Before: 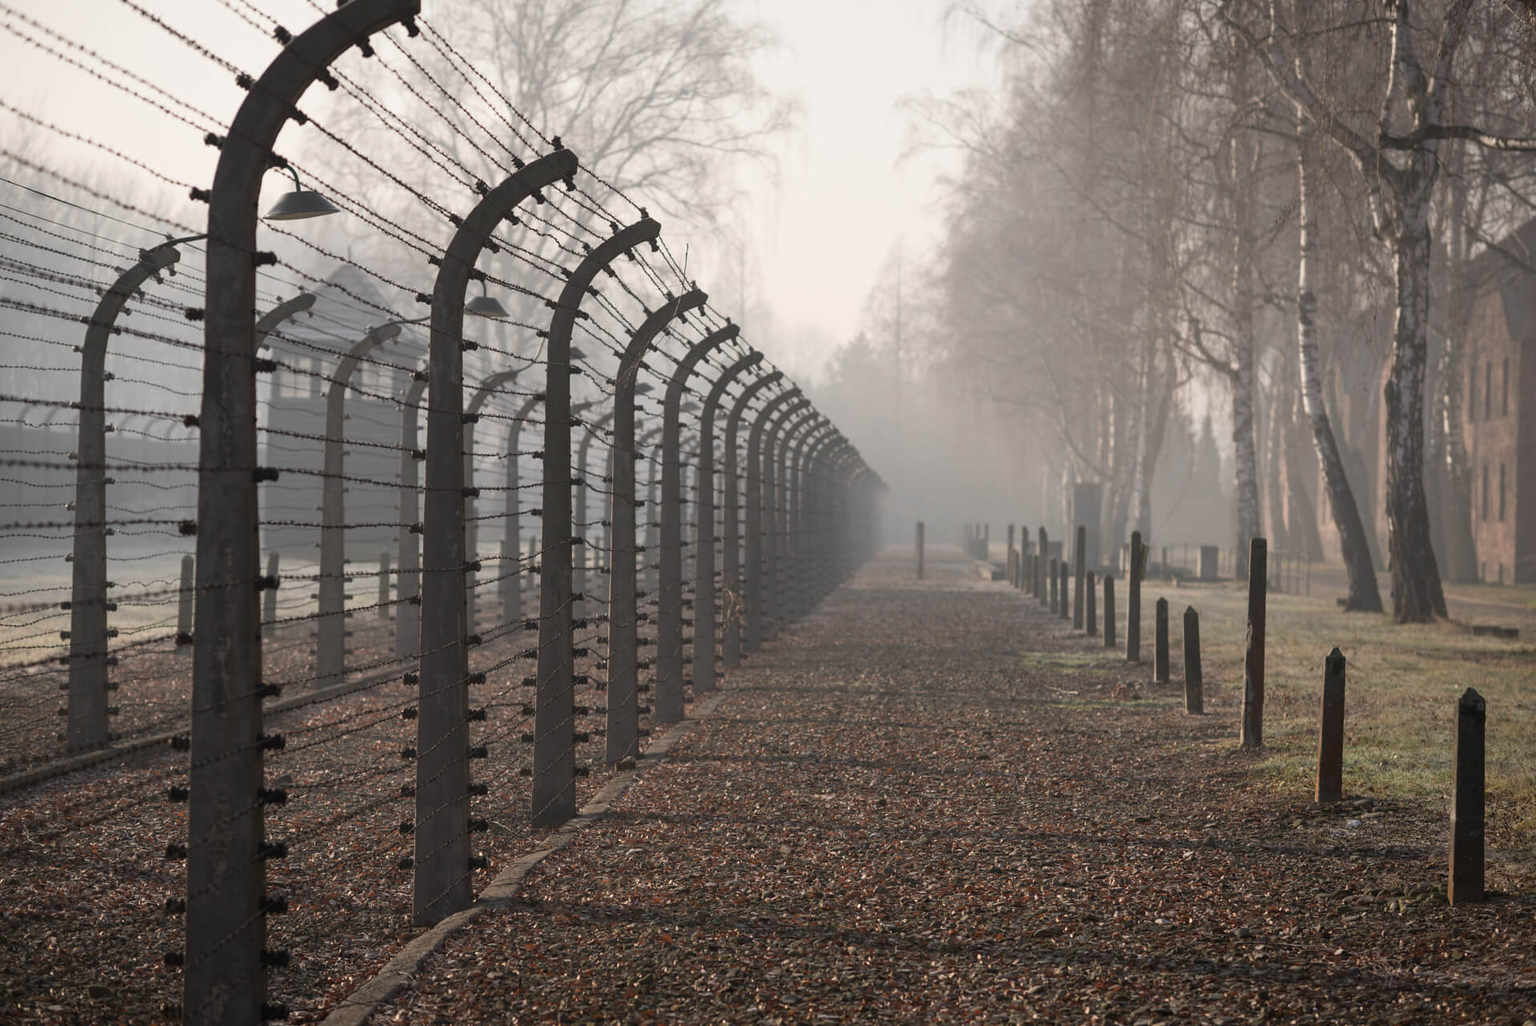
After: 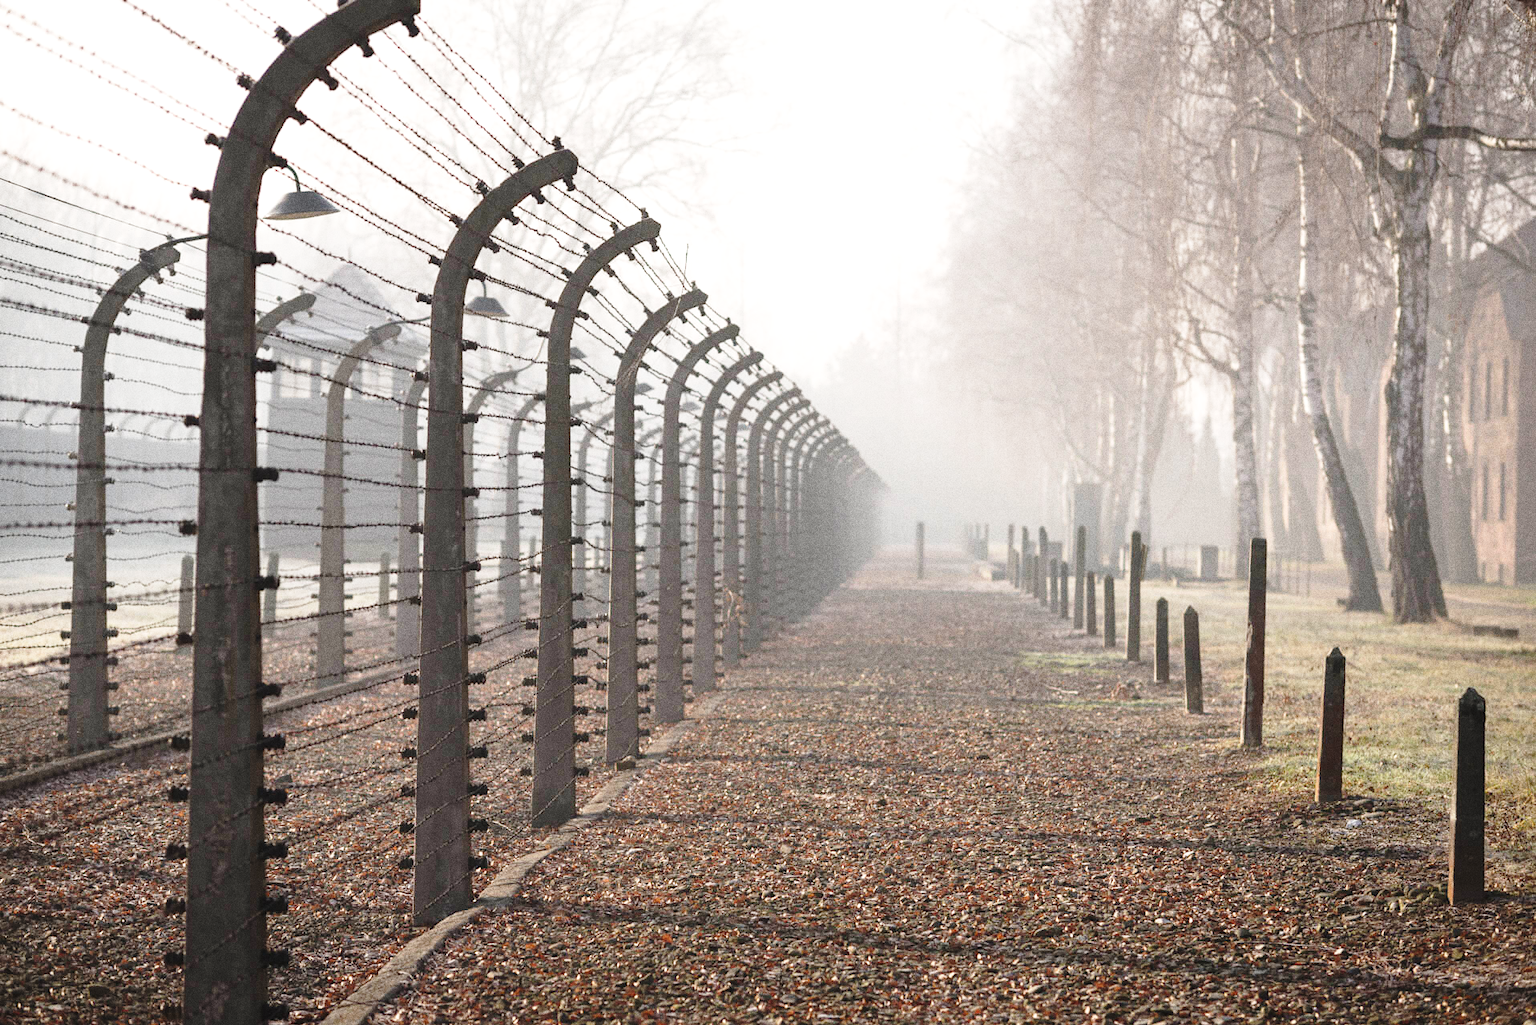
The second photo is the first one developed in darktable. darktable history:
exposure: black level correction -0.002, exposure 0.54 EV, compensate highlight preservation false
base curve: curves: ch0 [(0, 0) (0.028, 0.03) (0.121, 0.232) (0.46, 0.748) (0.859, 0.968) (1, 1)], preserve colors none
grain: coarseness 0.09 ISO, strength 40%
